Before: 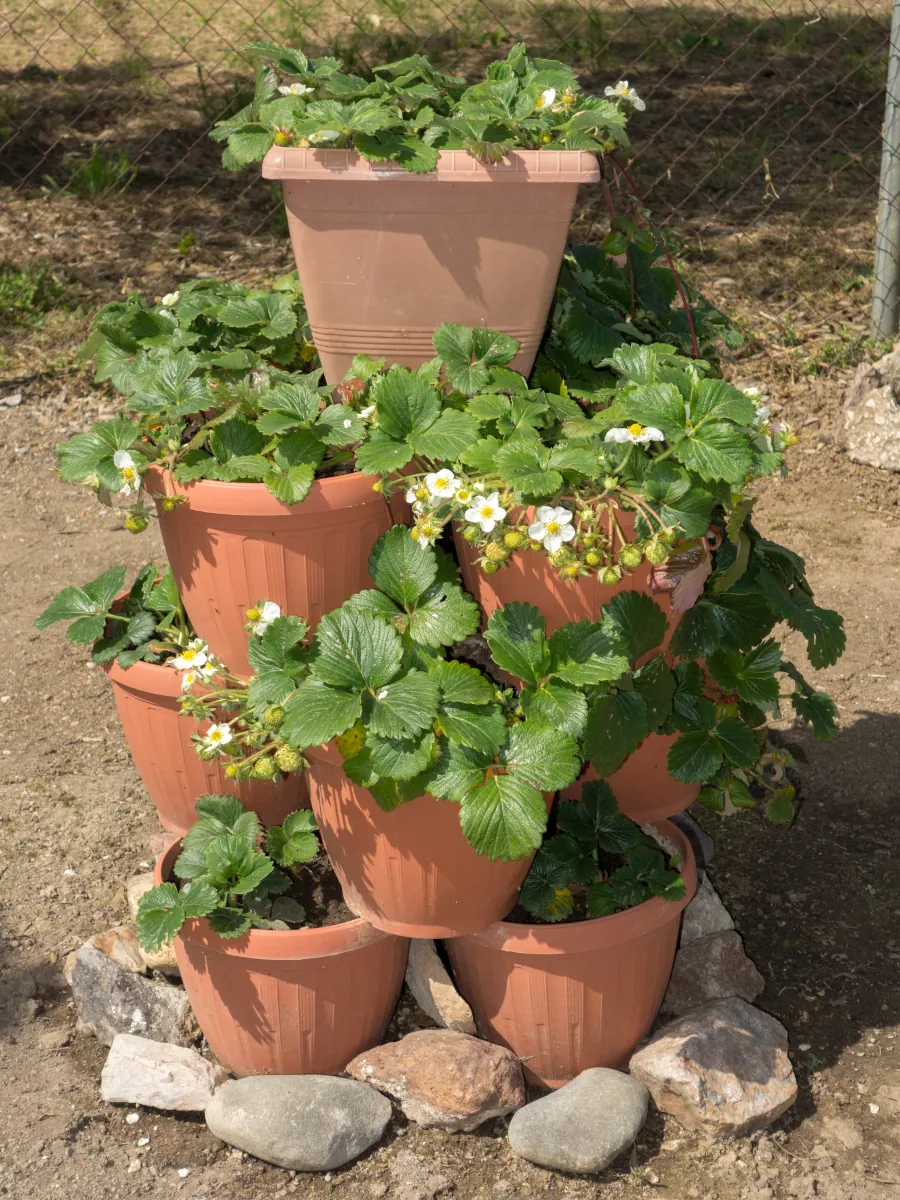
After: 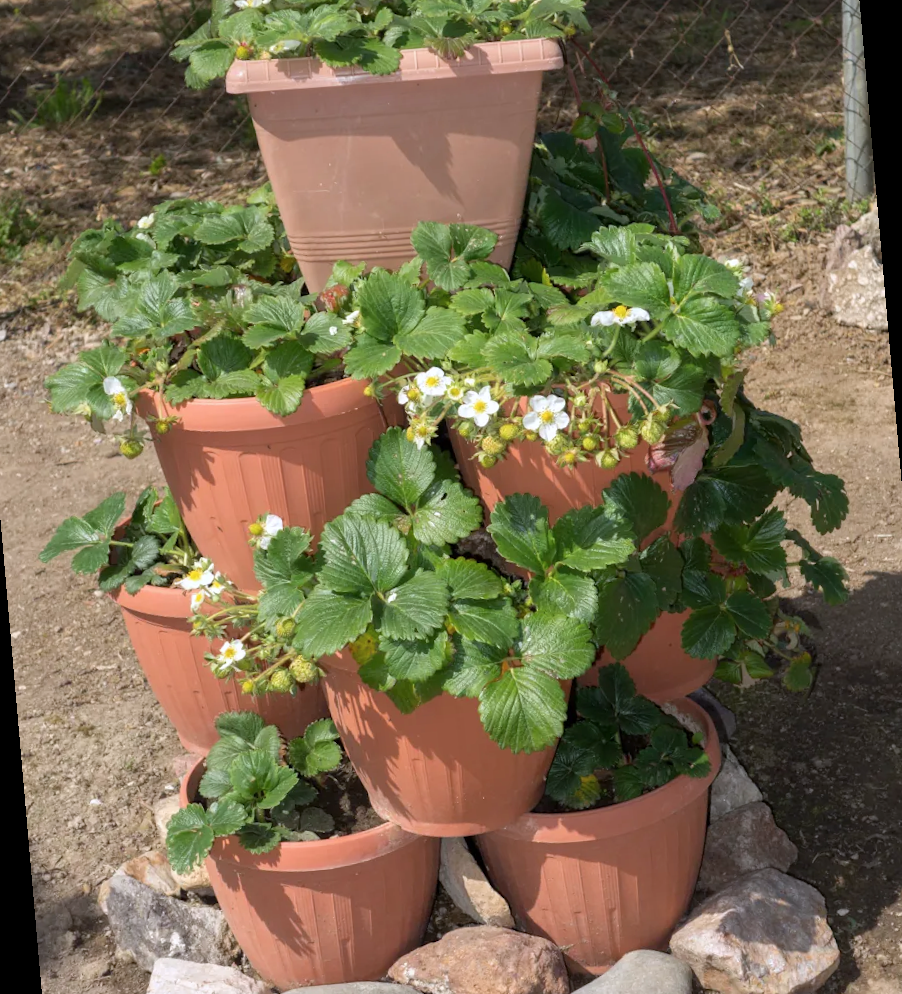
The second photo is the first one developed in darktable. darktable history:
rotate and perspective: rotation -5°, crop left 0.05, crop right 0.952, crop top 0.11, crop bottom 0.89
color calibration: illuminant as shot in camera, x 0.358, y 0.373, temperature 4628.91 K
